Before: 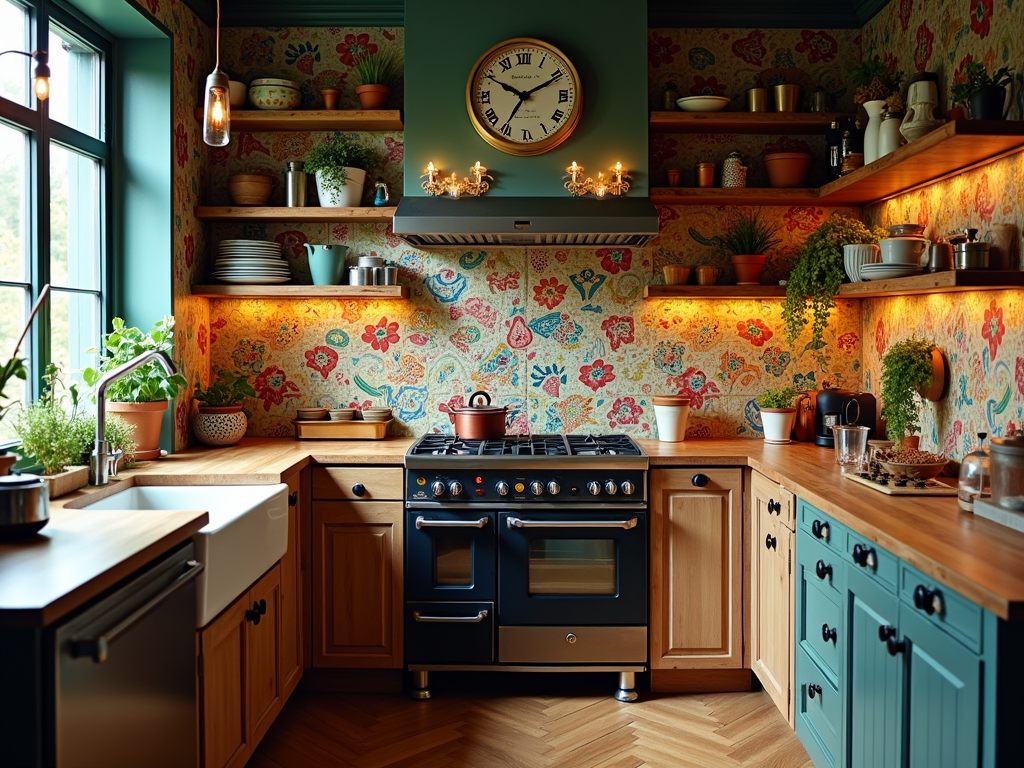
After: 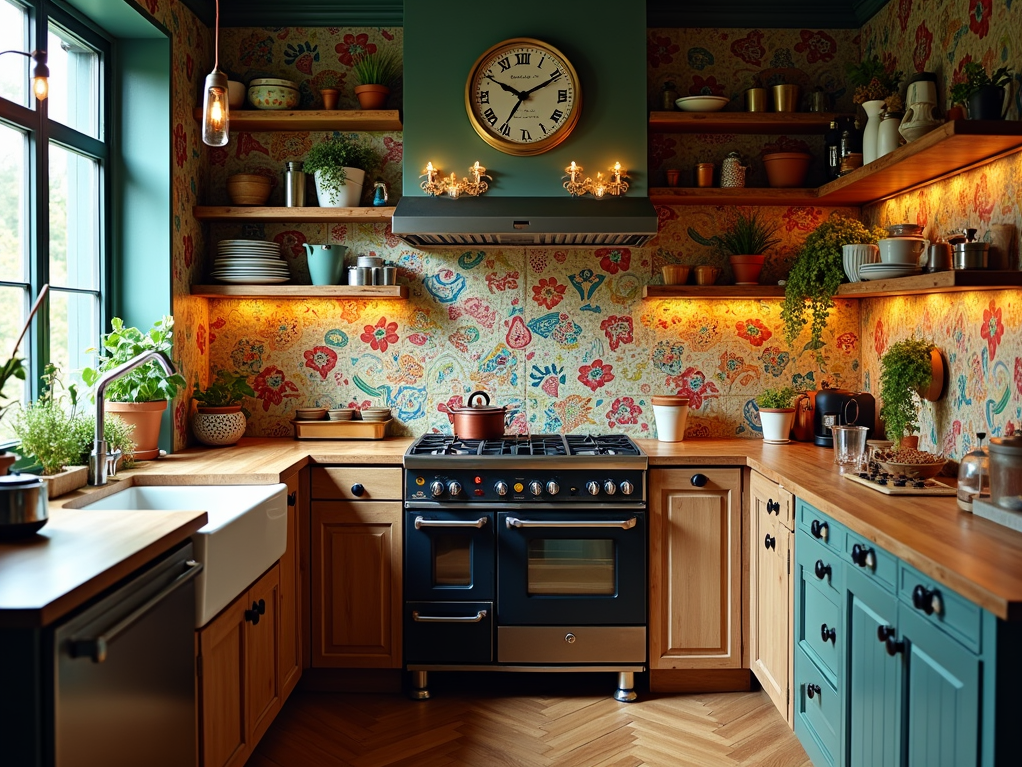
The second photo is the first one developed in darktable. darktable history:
crop and rotate: left 0.126%
tone equalizer: on, module defaults
